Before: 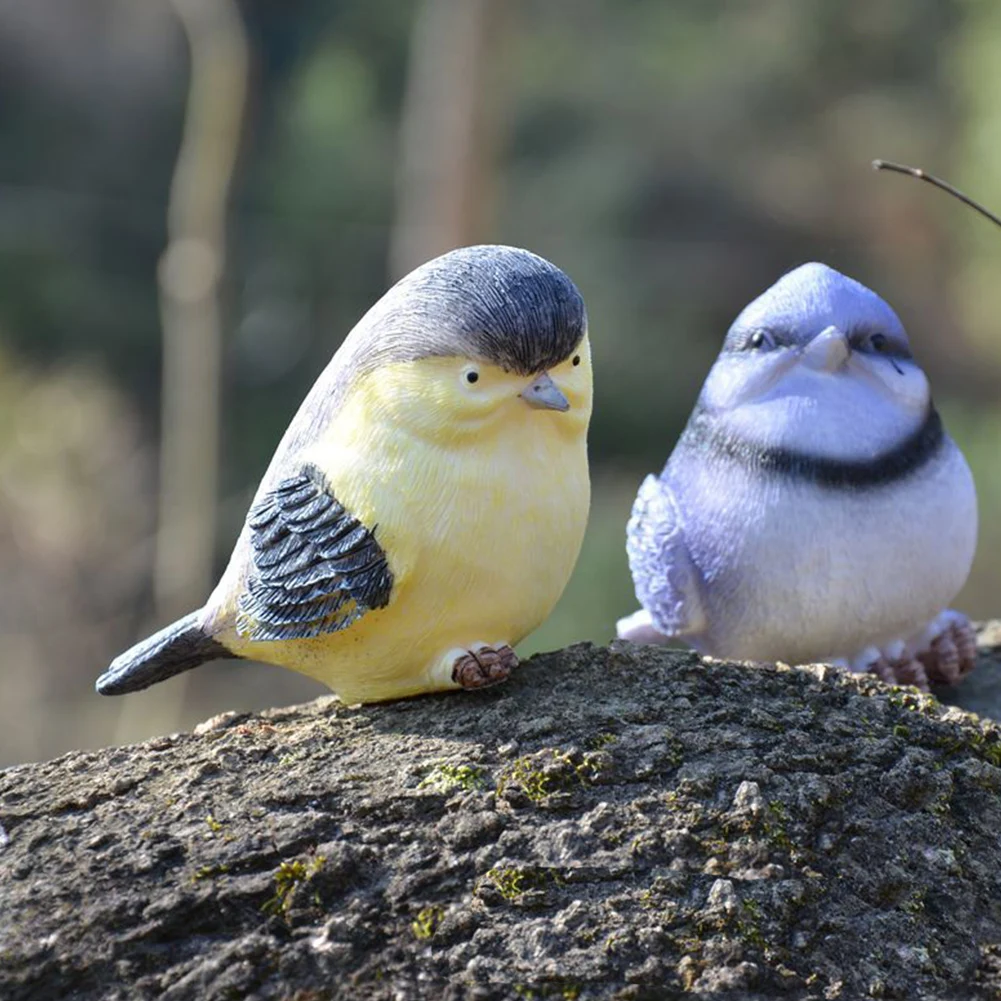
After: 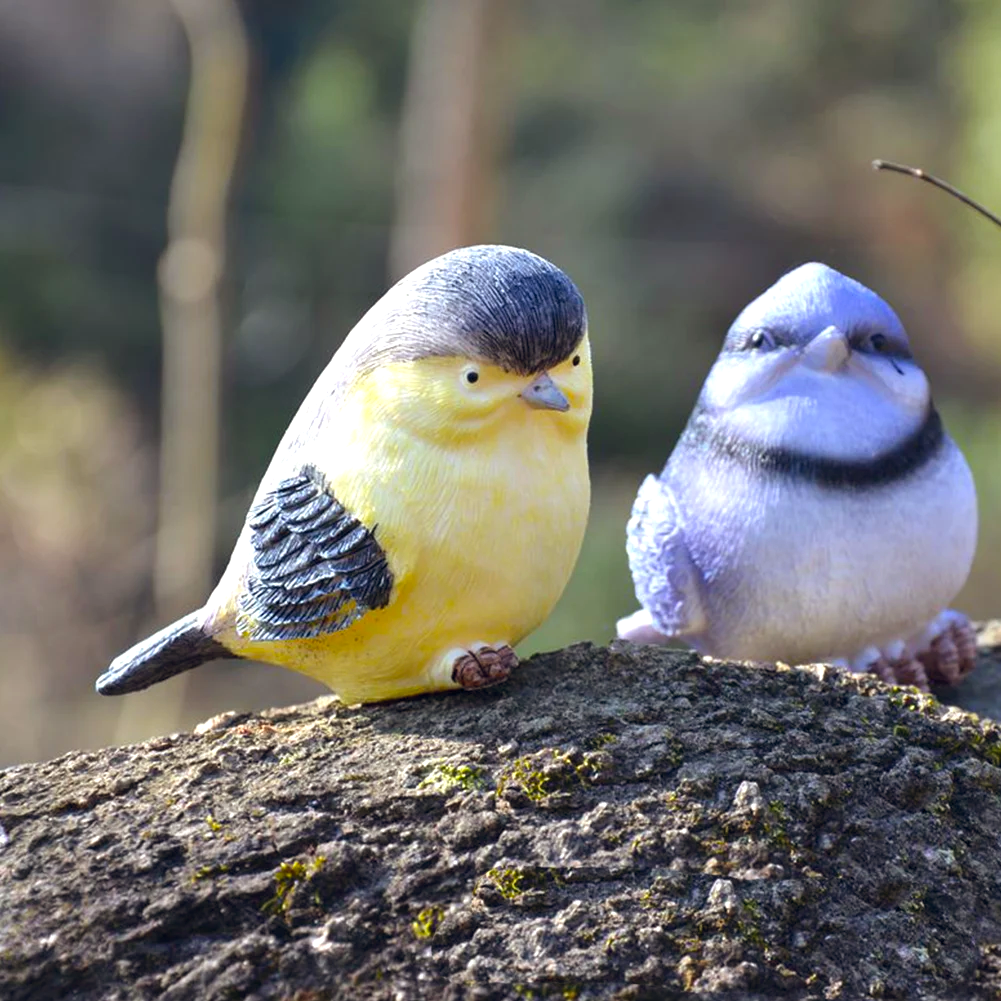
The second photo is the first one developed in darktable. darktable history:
color balance rgb: power › luminance -3.694%, power › chroma 0.585%, power › hue 37.31°, global offset › chroma 0.065%, global offset › hue 253.65°, perceptual saturation grading › global saturation 29.444%, perceptual brilliance grading › global brilliance 9.935%
